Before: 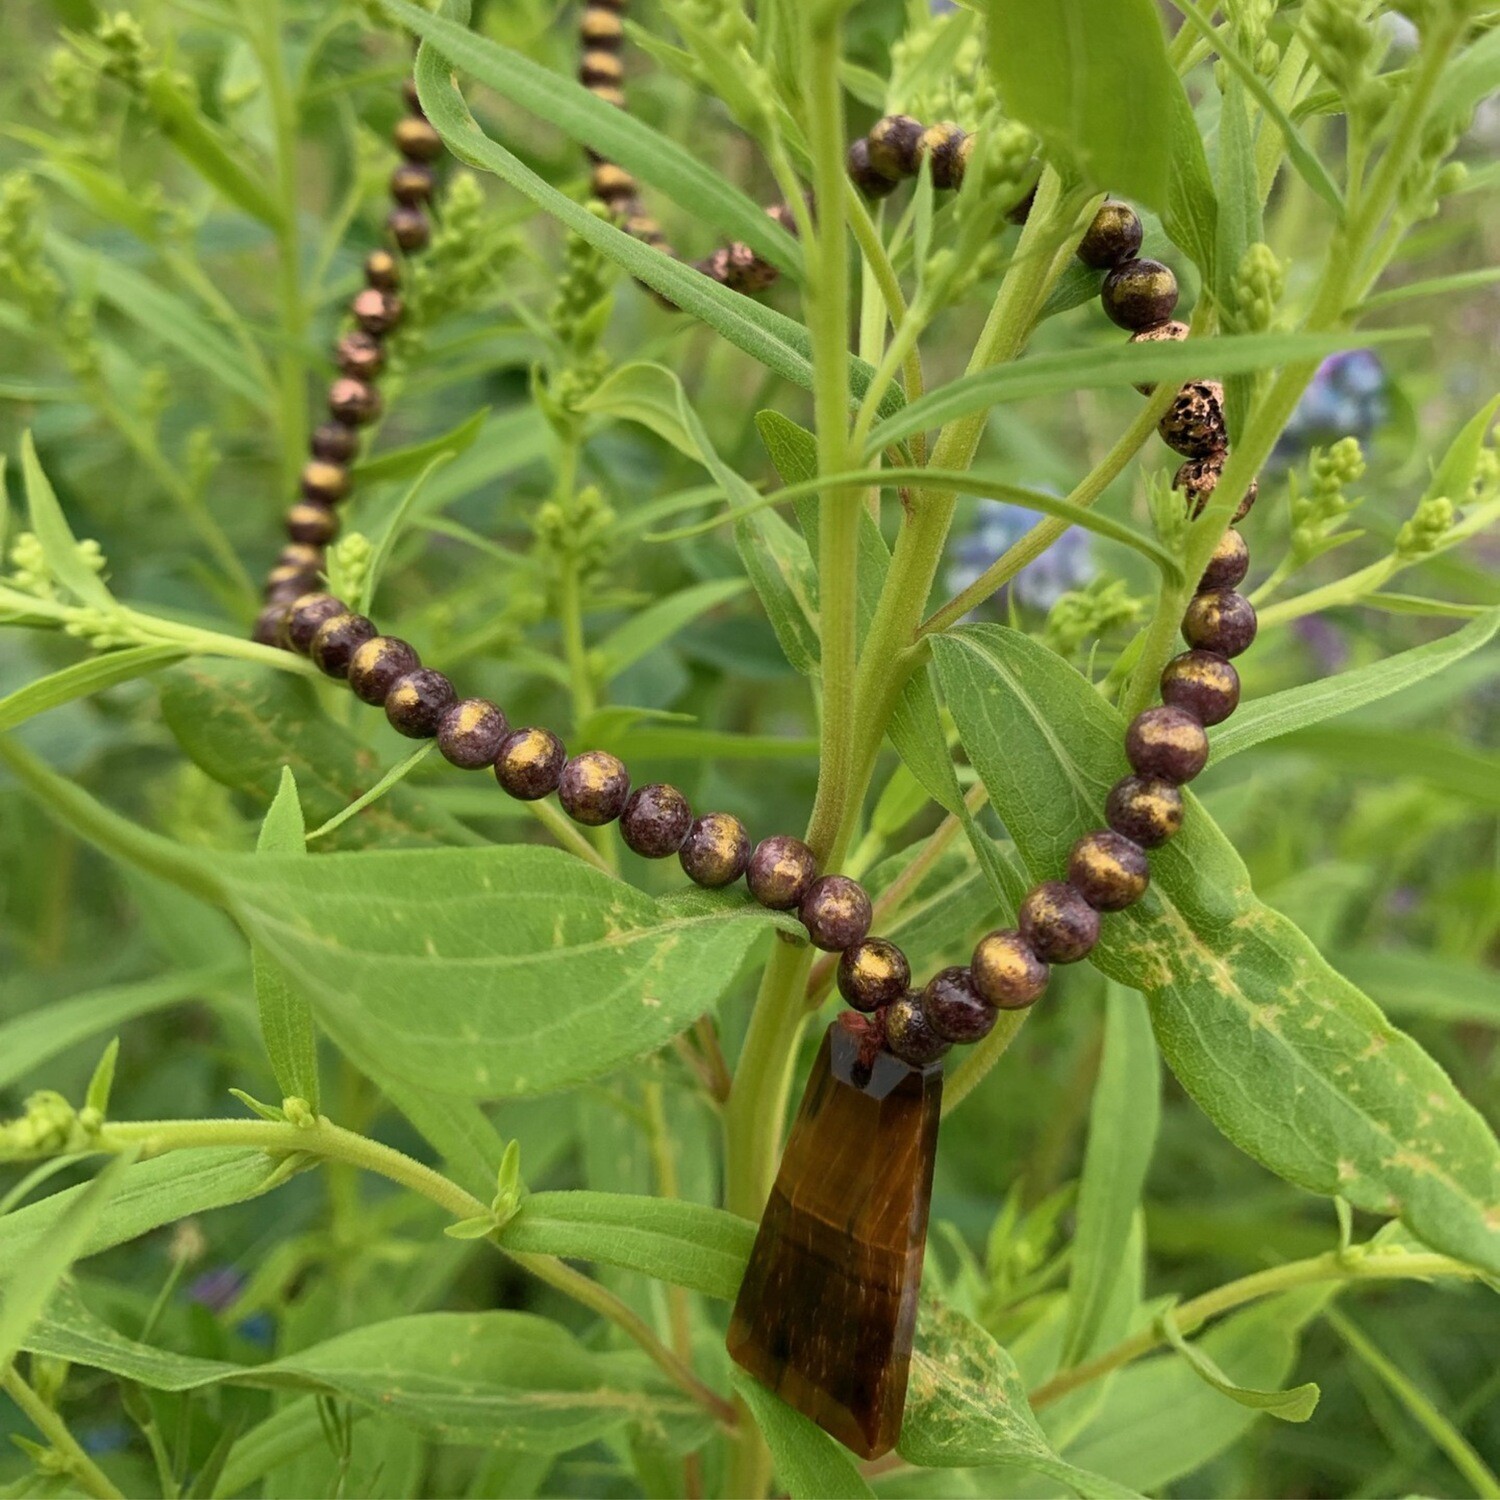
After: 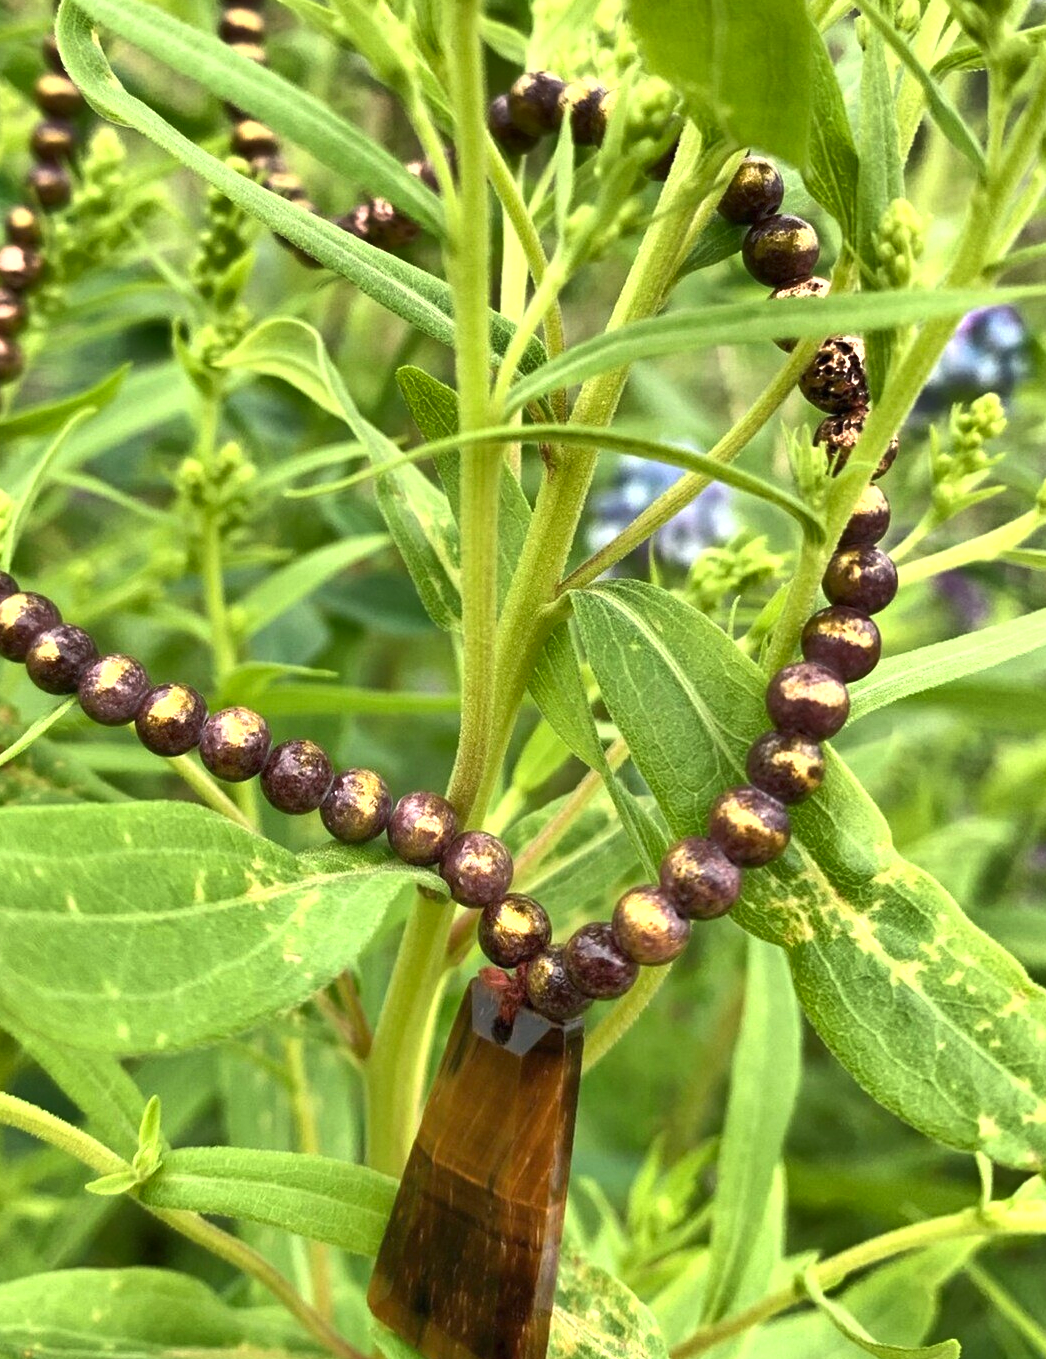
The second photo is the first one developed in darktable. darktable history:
crop and rotate: left 23.974%, top 2.995%, right 6.281%, bottom 6.371%
shadows and highlights: radius 116.58, shadows 41.77, highlights -62.11, highlights color adjustment 0.26%, soften with gaussian
exposure: black level correction 0, exposure 1.106 EV, compensate highlight preservation false
